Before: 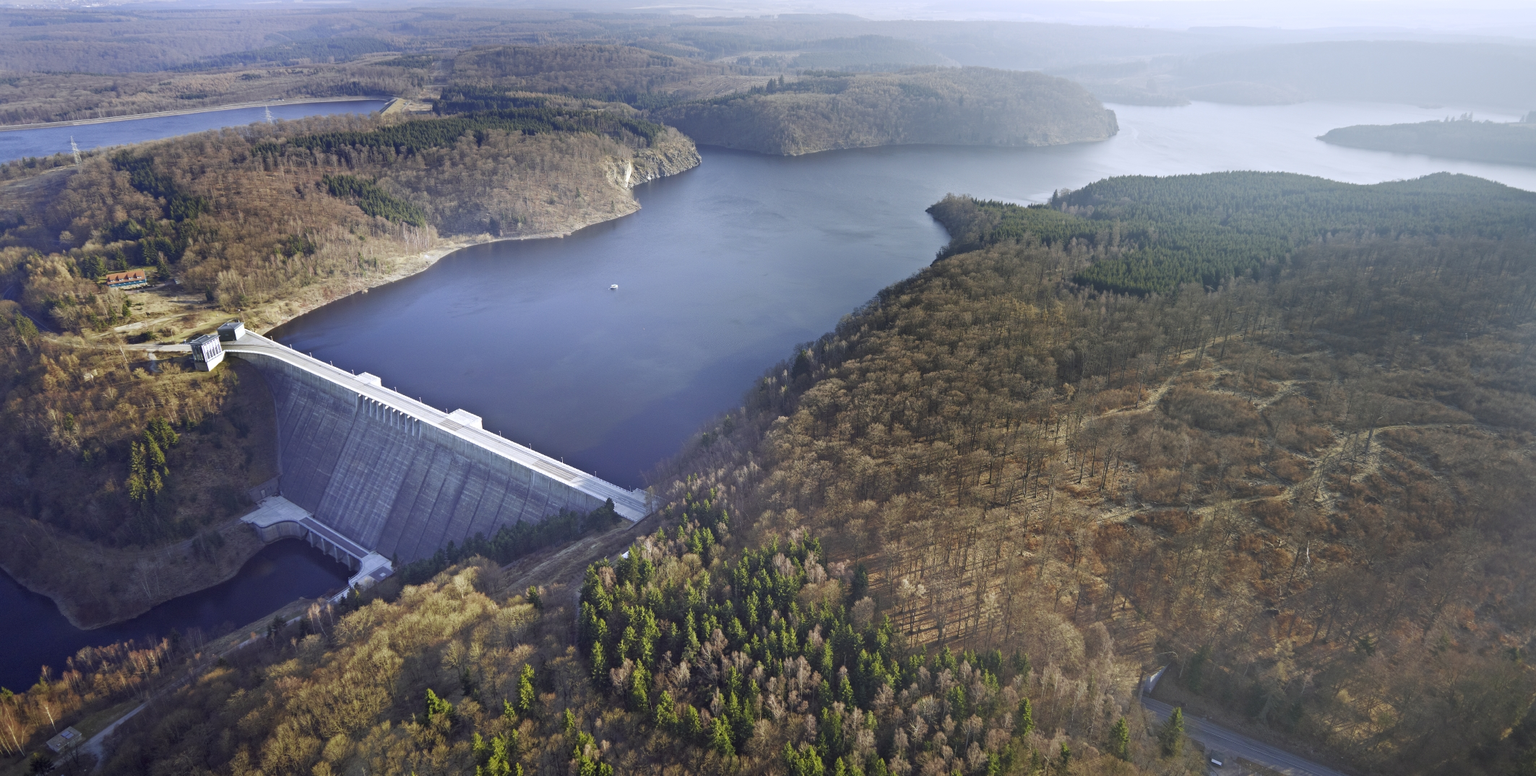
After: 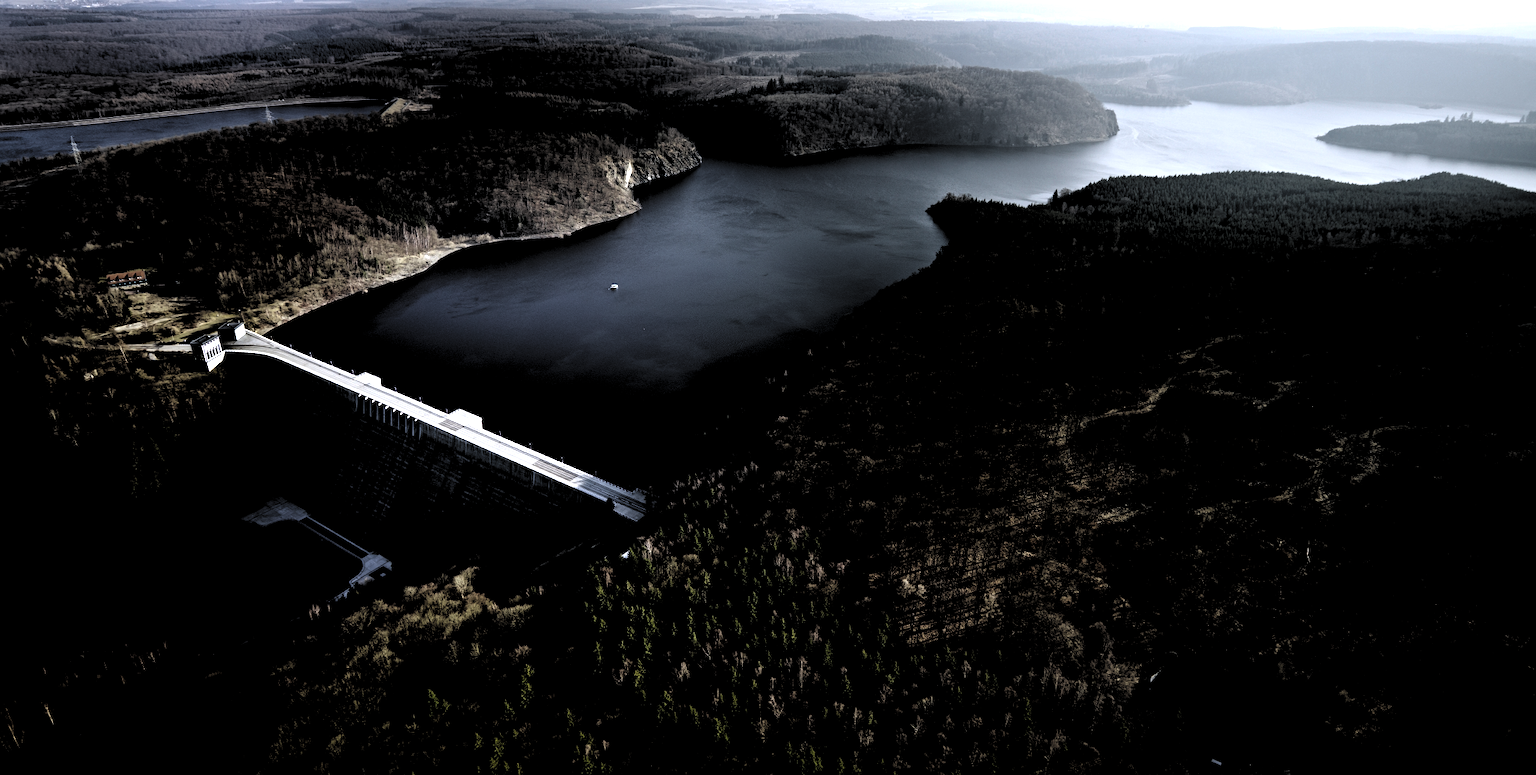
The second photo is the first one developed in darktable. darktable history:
levels: levels [0.514, 0.759, 1]
tone equalizer: -8 EV -0.417 EV, -7 EV -0.389 EV, -6 EV -0.333 EV, -5 EV -0.222 EV, -3 EV 0.222 EV, -2 EV 0.333 EV, -1 EV 0.389 EV, +0 EV 0.417 EV, edges refinement/feathering 500, mask exposure compensation -1.57 EV, preserve details no
